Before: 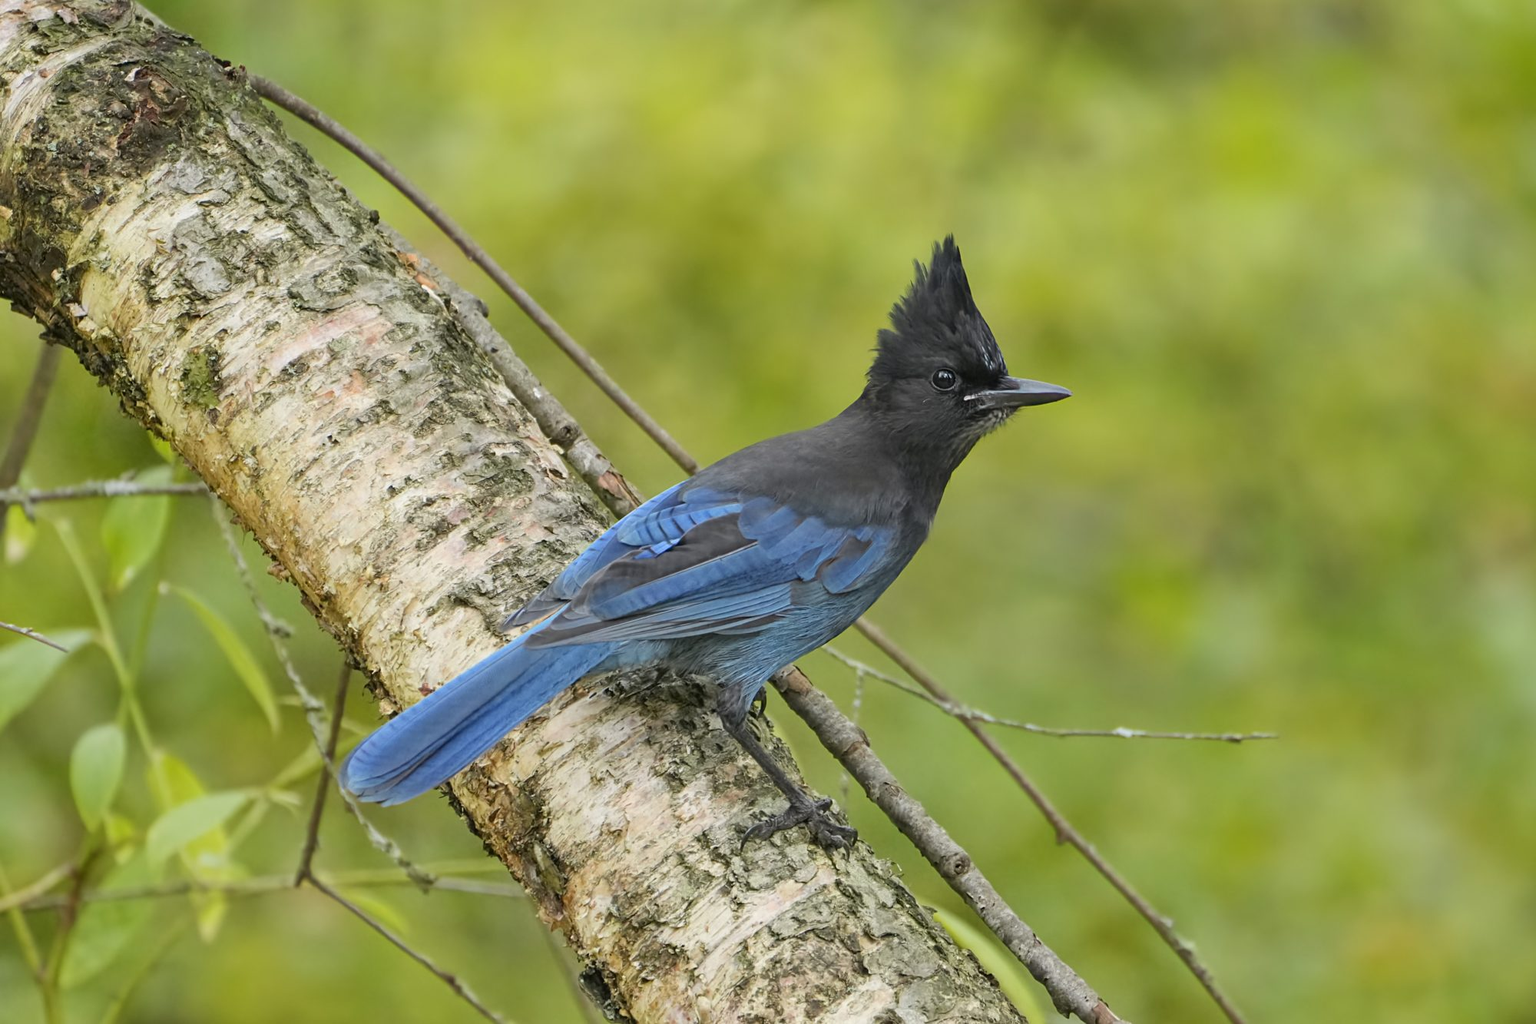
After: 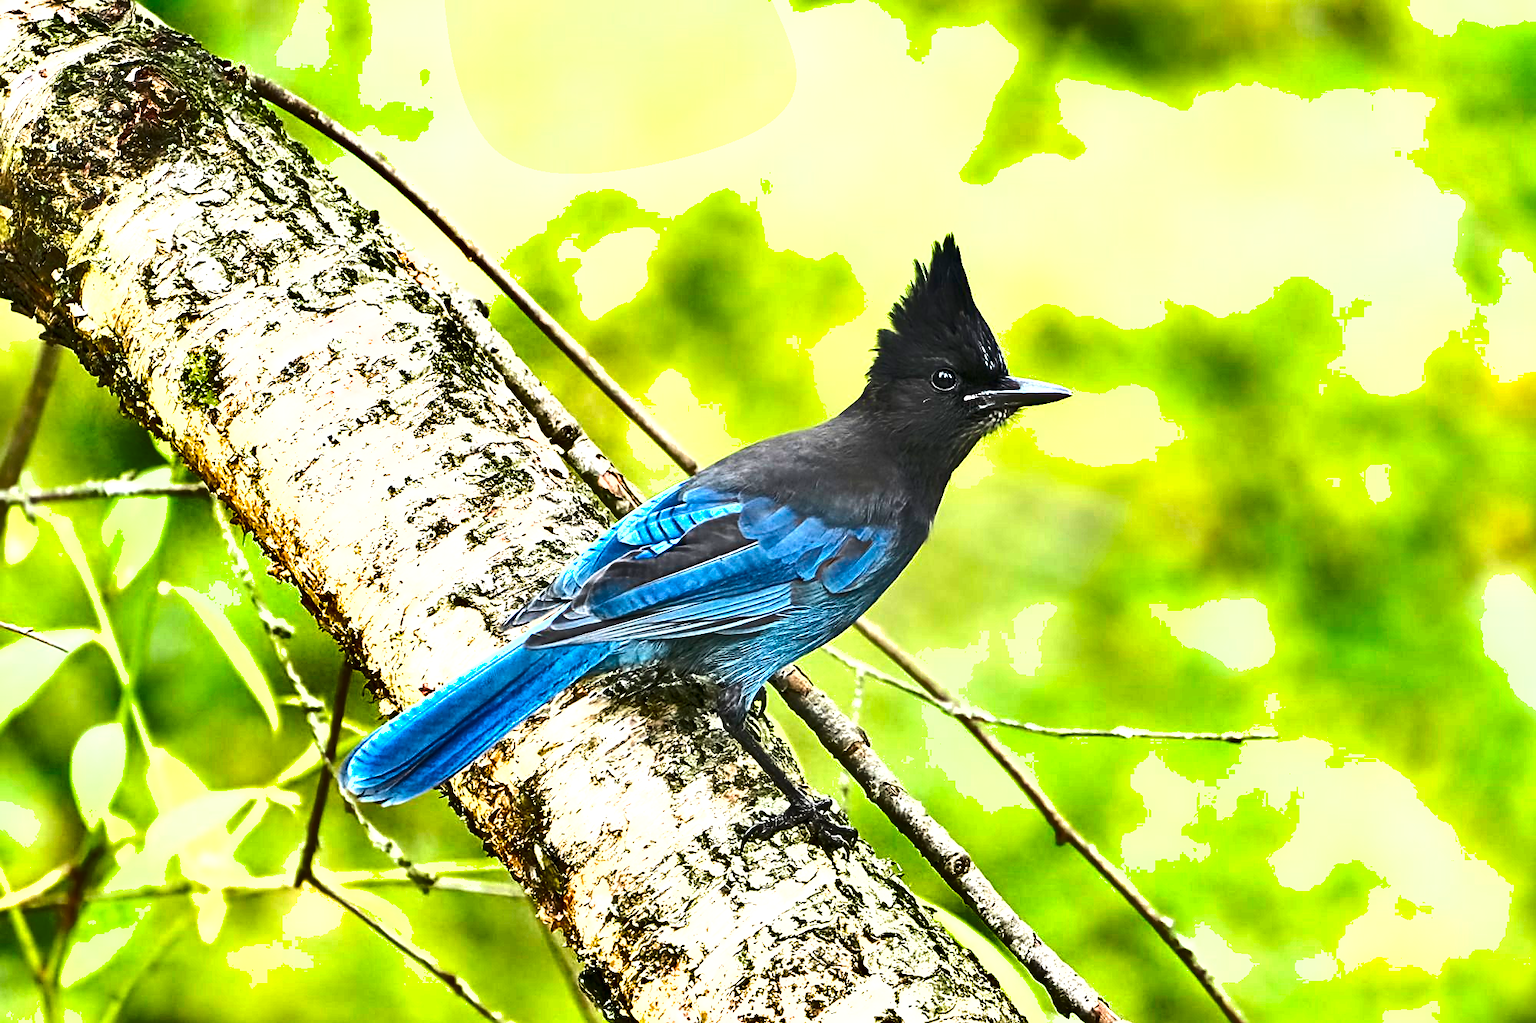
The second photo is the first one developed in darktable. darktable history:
exposure: black level correction 0, exposure 1.5 EV, compensate highlight preservation false
sharpen: on, module defaults
shadows and highlights: radius 171.16, shadows 27, white point adjustment 3.13, highlights -67.95, soften with gaussian
